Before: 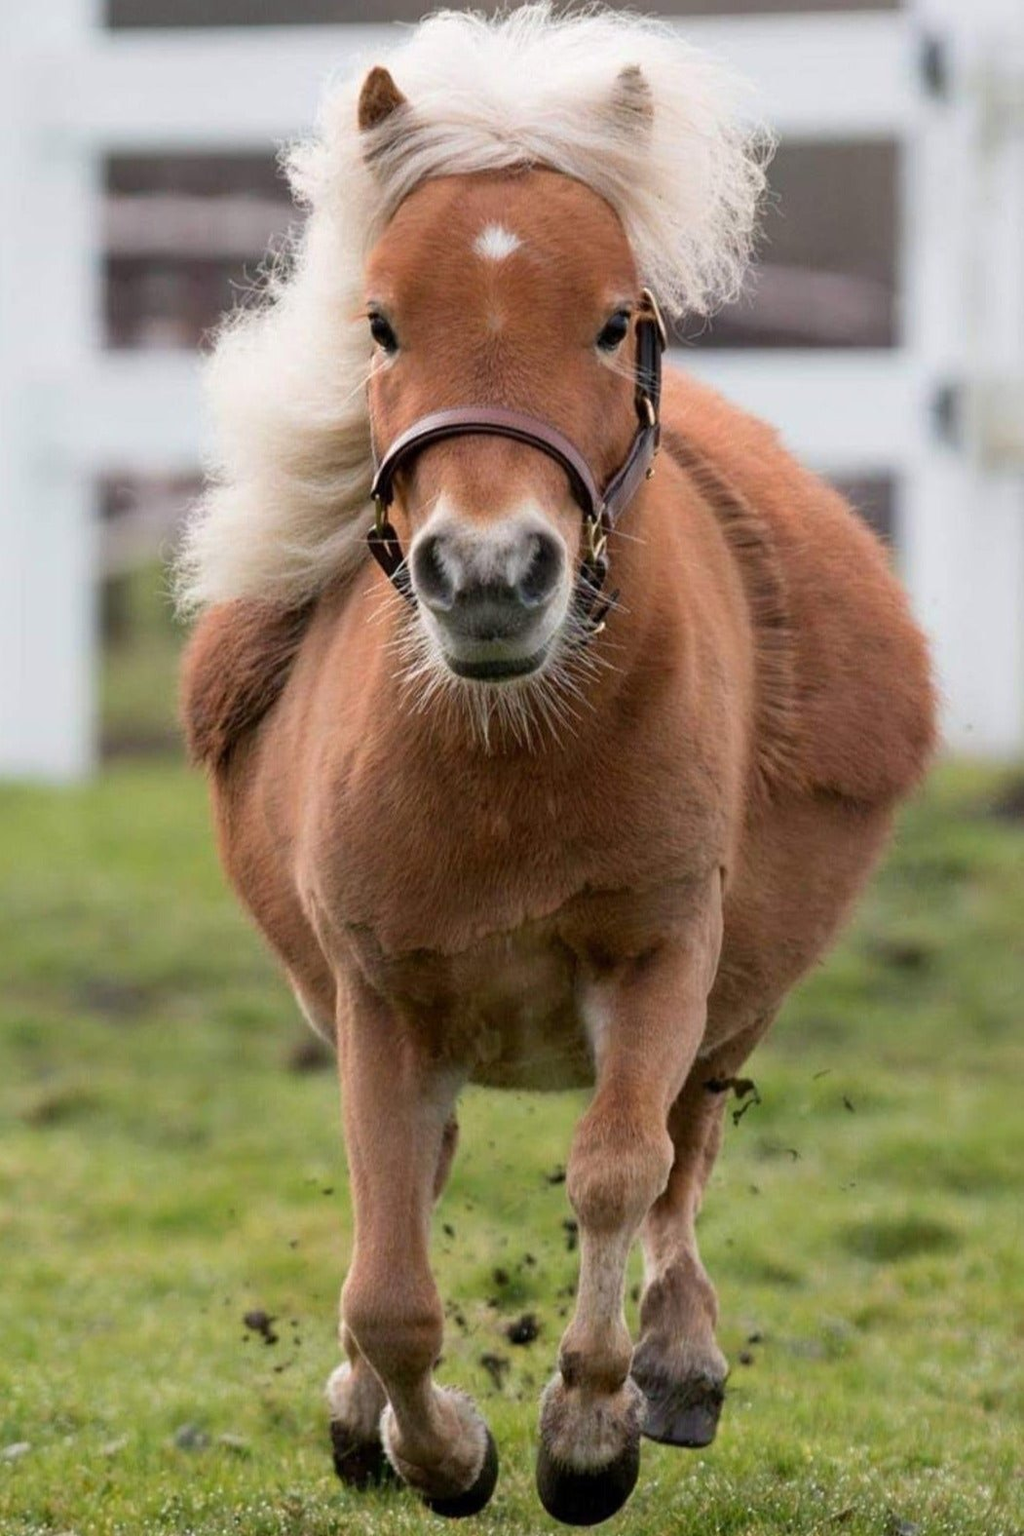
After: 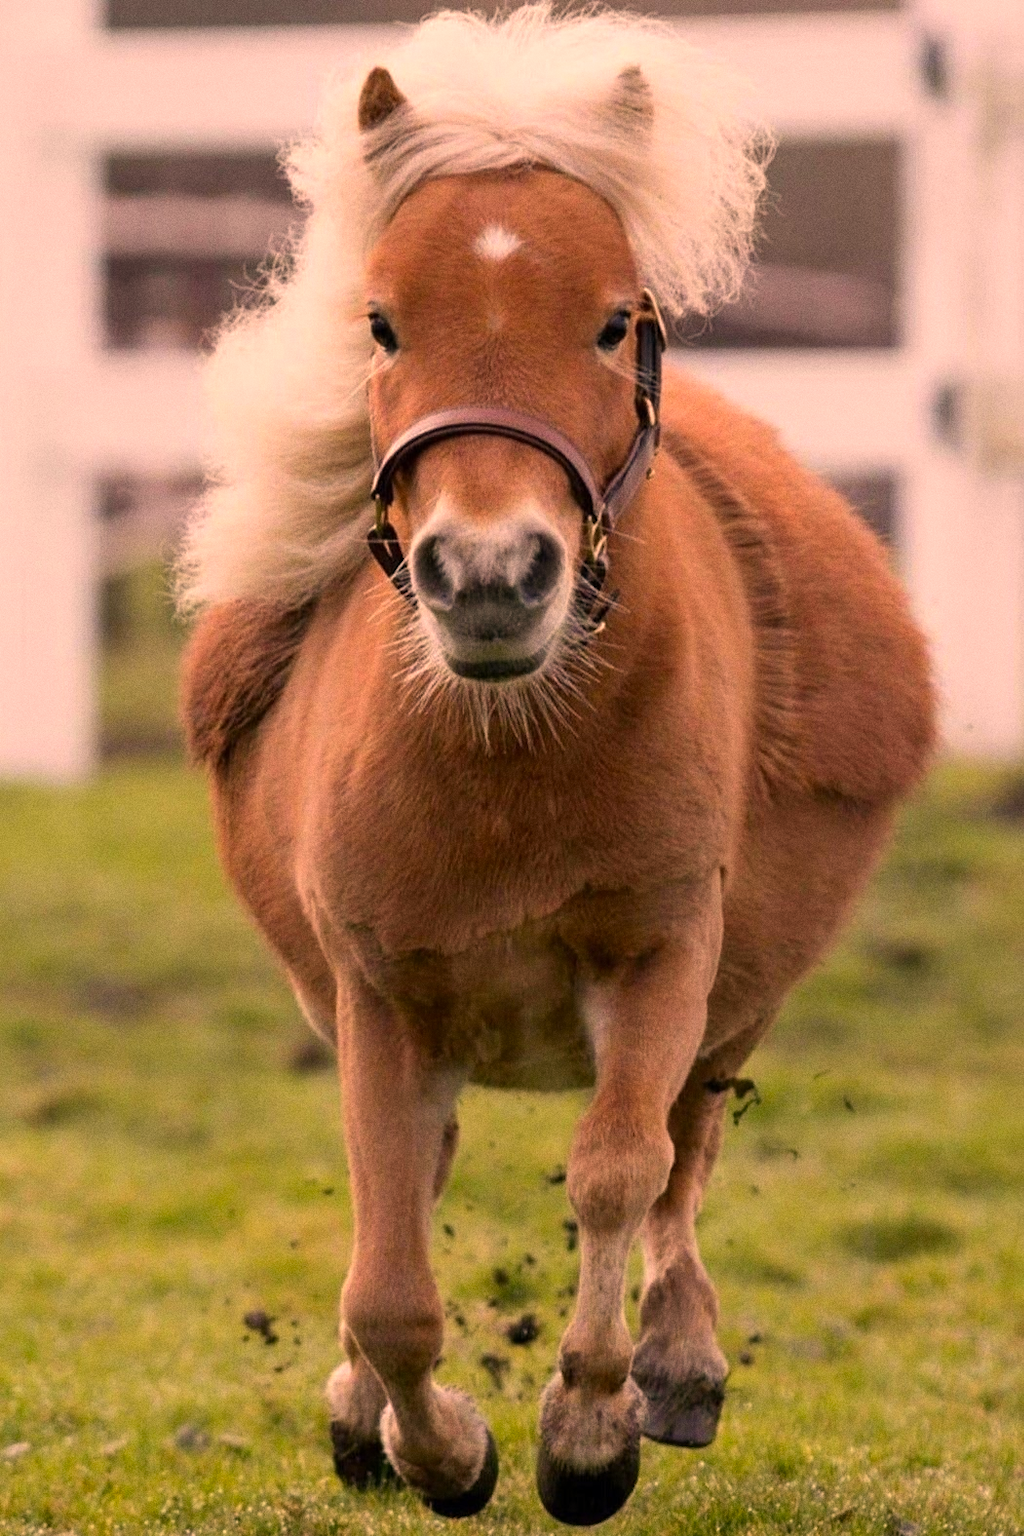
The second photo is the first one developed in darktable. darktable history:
grain: coarseness 0.47 ISO
color correction: highlights a* 21.88, highlights b* 22.25
white balance: emerald 1
